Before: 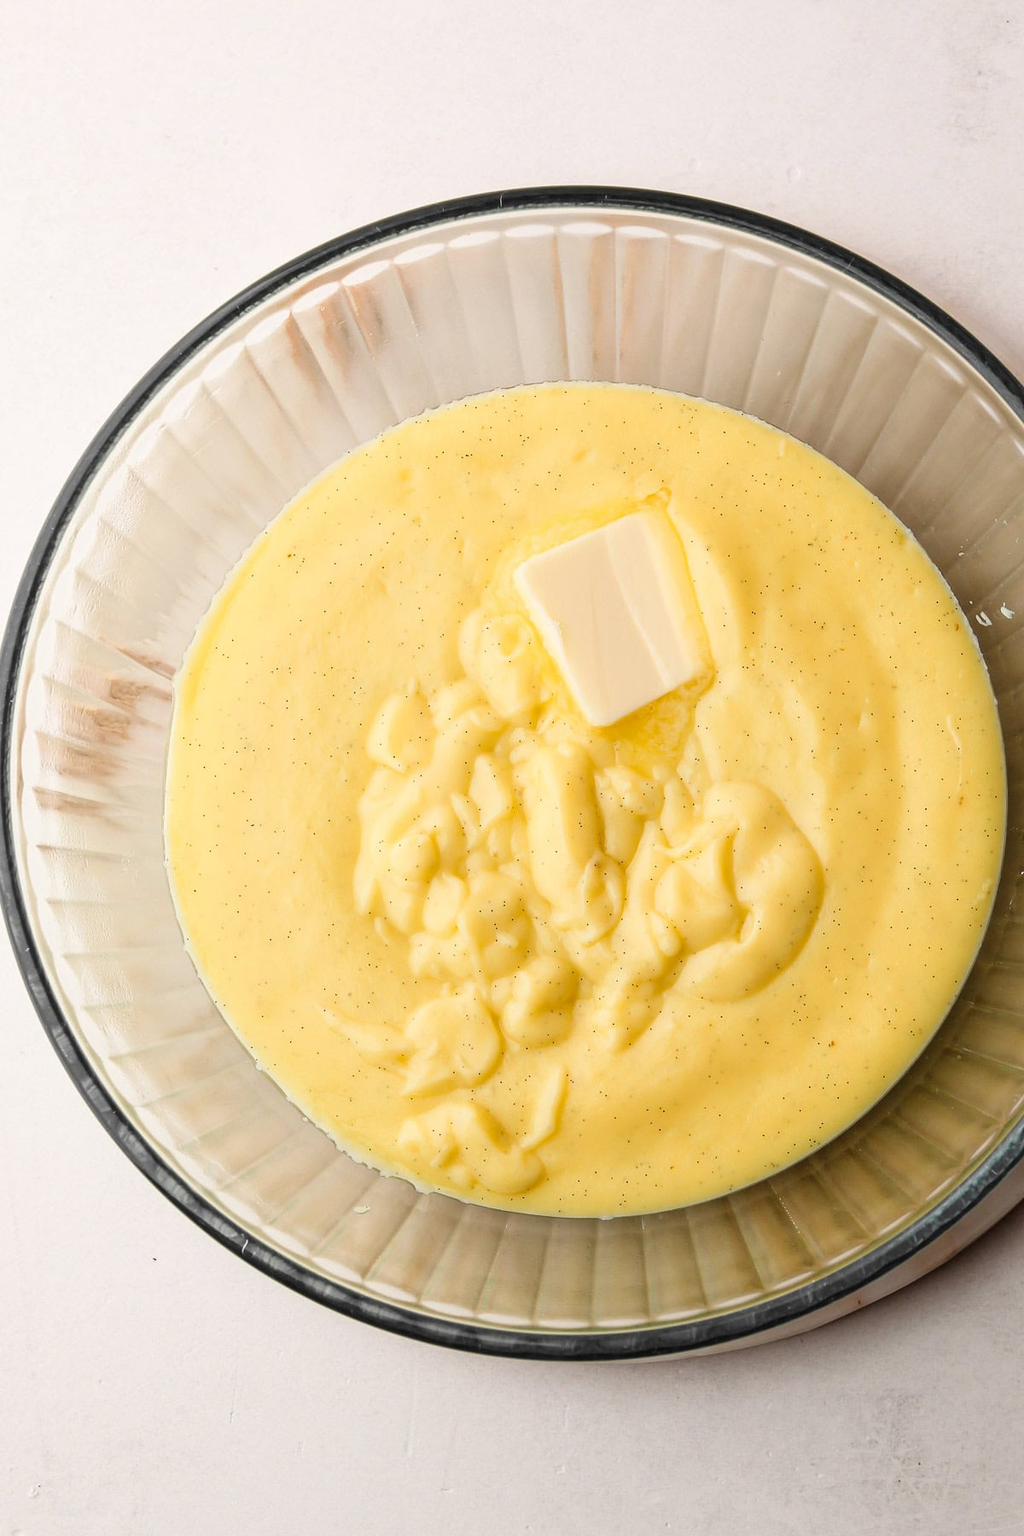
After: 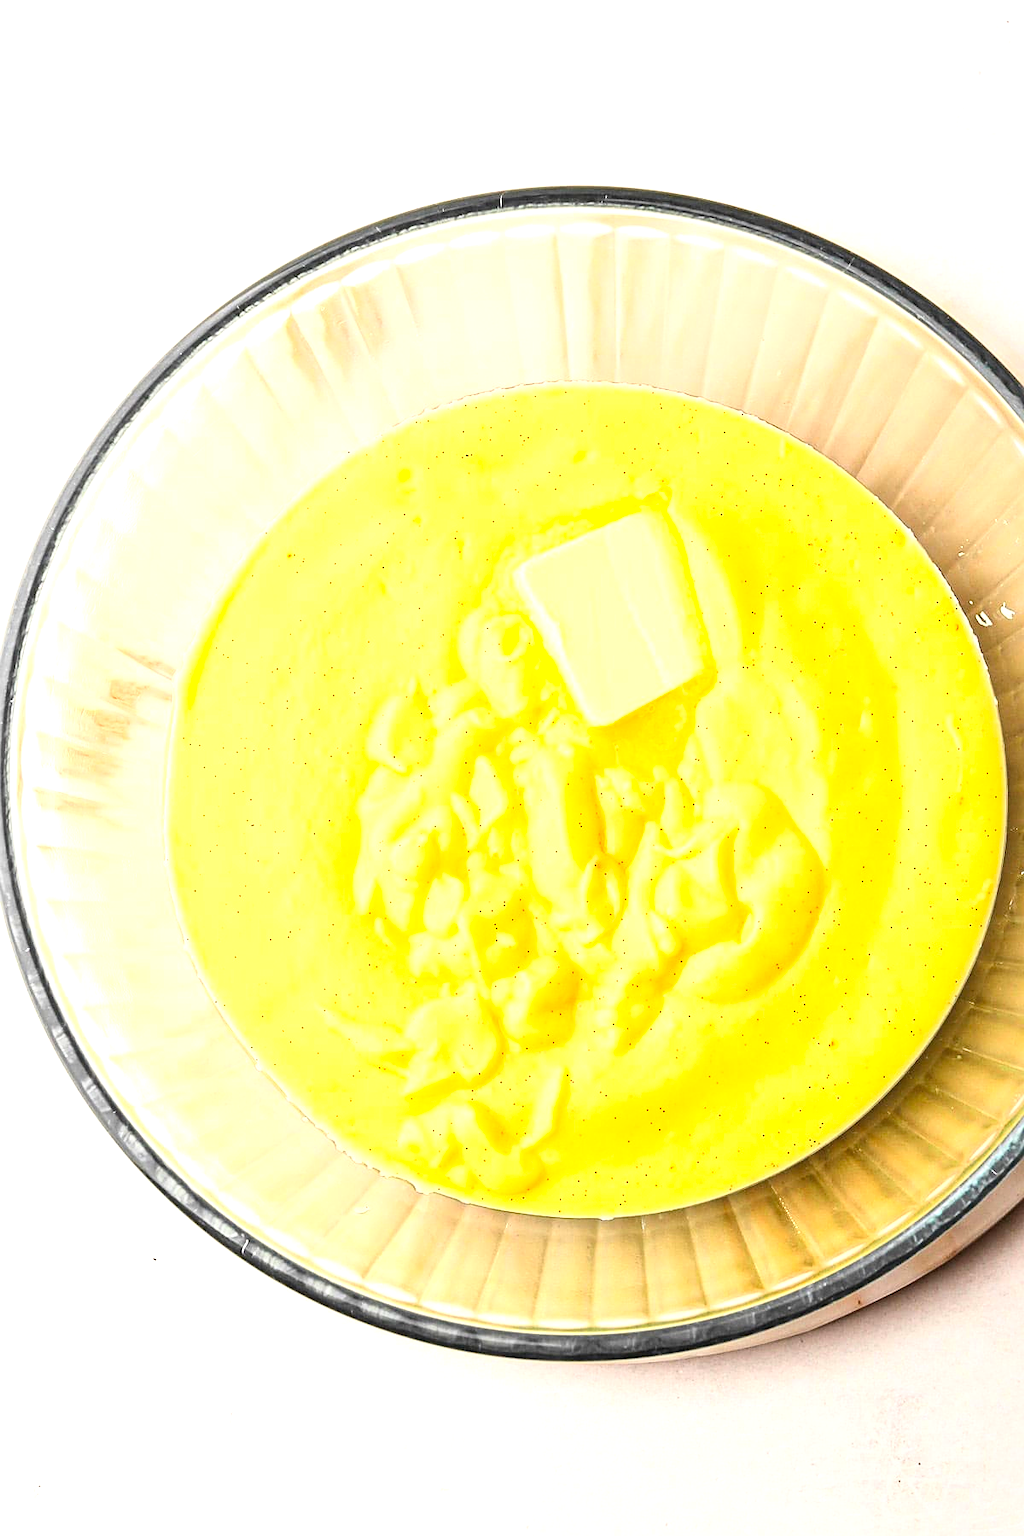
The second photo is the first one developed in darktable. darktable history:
exposure: black level correction 0, exposure 1.025 EV, compensate exposure bias true, compensate highlight preservation false
sharpen: on, module defaults
contrast brightness saturation: contrast 0.24, brightness 0.265, saturation 0.387
contrast equalizer: y [[0.5 ×6], [0.5 ×6], [0.5, 0.5, 0.501, 0.545, 0.707, 0.863], [0 ×6], [0 ×6]]
local contrast: mode bilateral grid, contrast 21, coarseness 49, detail 150%, midtone range 0.2
